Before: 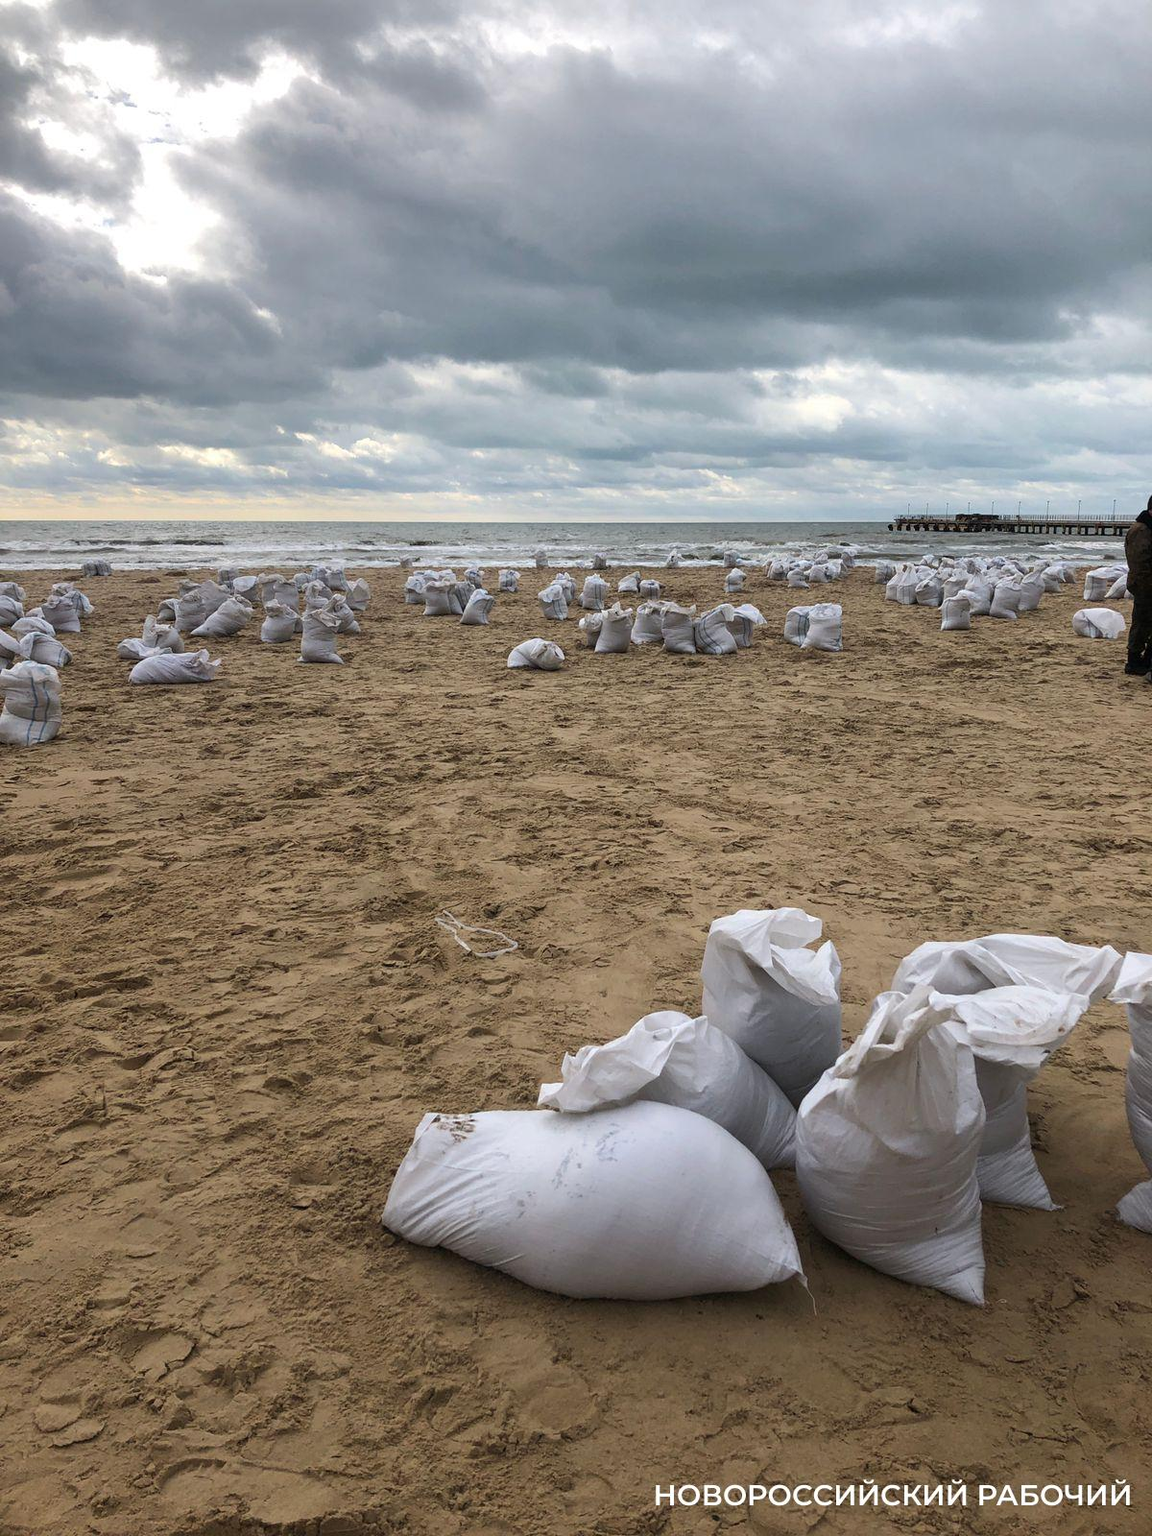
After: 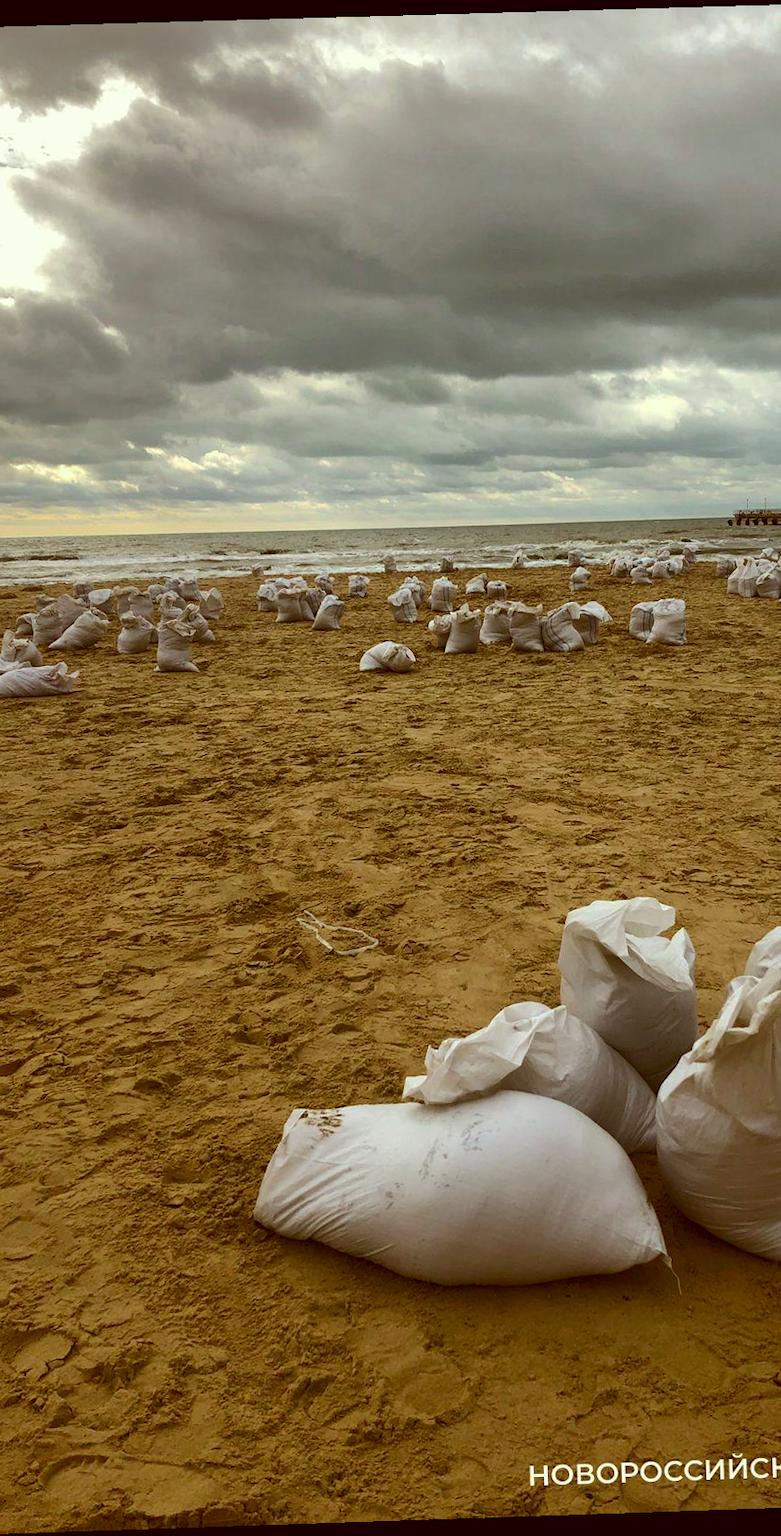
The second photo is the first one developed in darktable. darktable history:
crop and rotate: left 13.537%, right 19.796%
contrast brightness saturation: contrast 0.12, brightness -0.12, saturation 0.2
shadows and highlights: on, module defaults
color correction: highlights a* -5.94, highlights b* 9.48, shadows a* 10.12, shadows b* 23.94
rotate and perspective: rotation -1.77°, lens shift (horizontal) 0.004, automatic cropping off
exposure: compensate highlight preservation false
